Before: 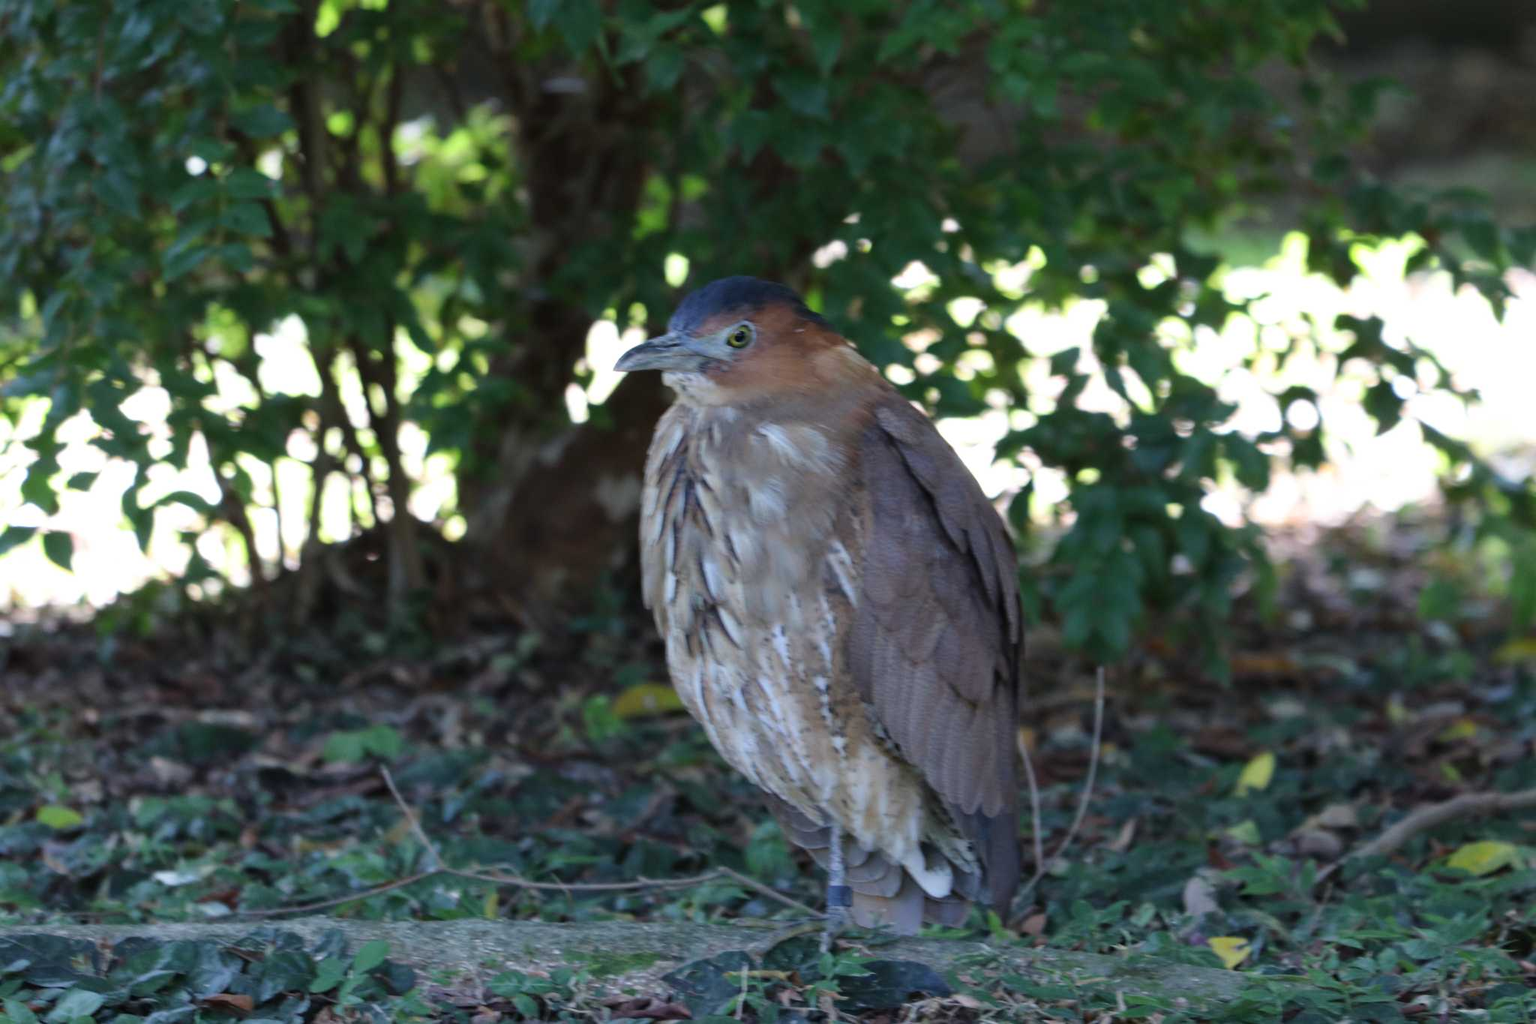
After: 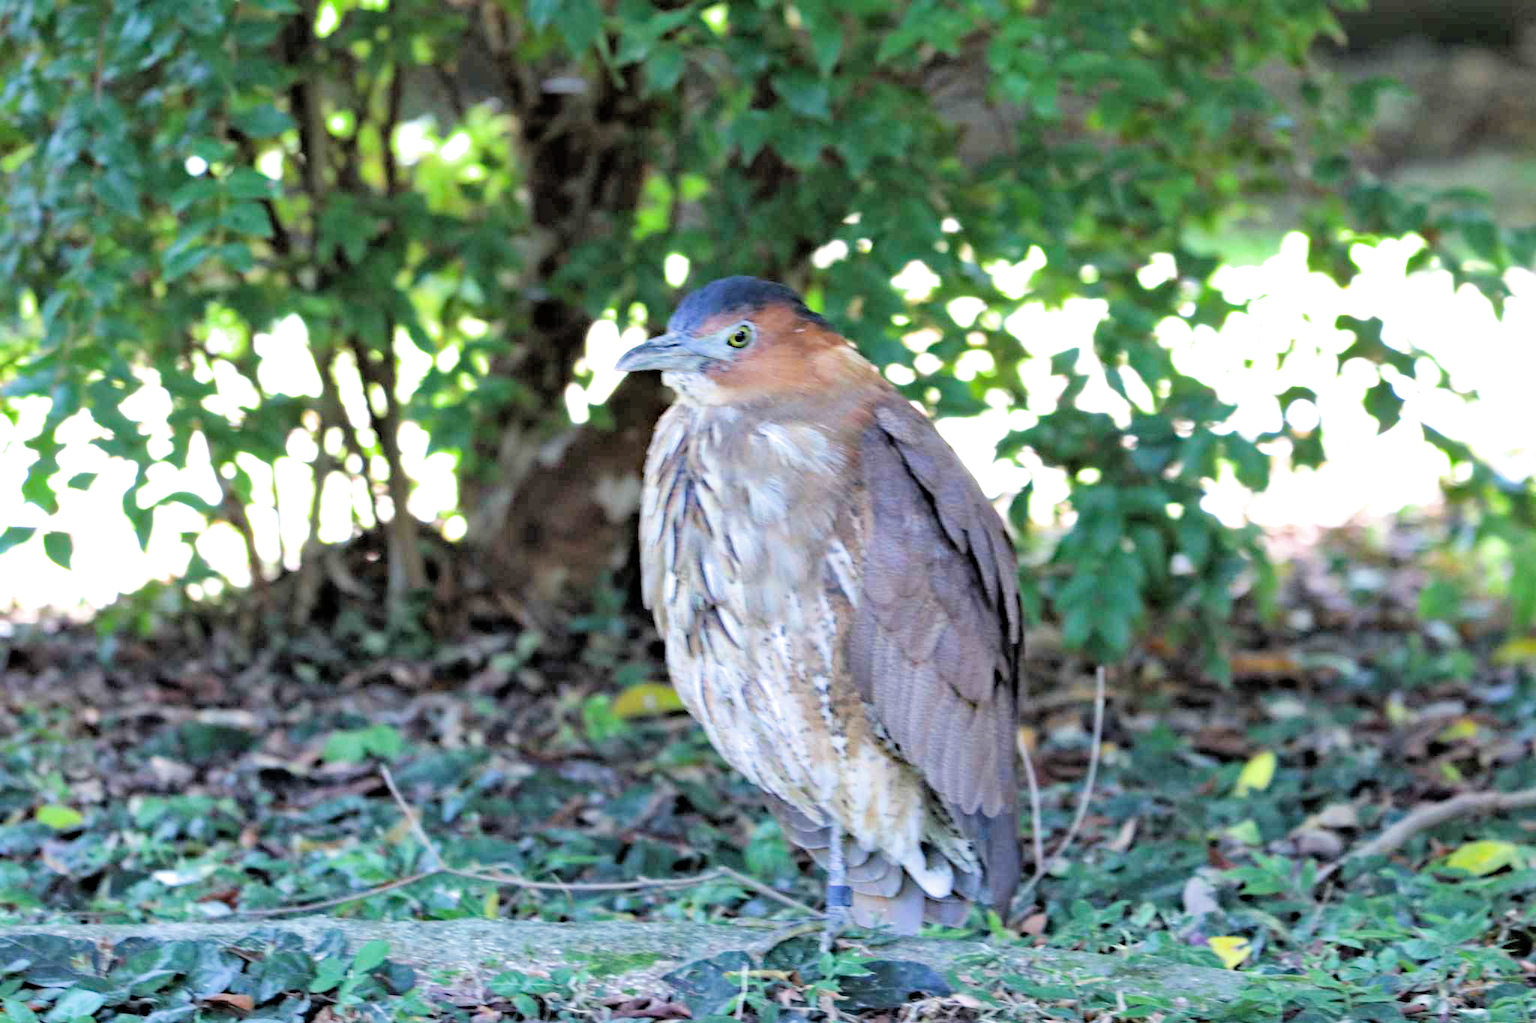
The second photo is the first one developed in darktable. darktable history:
exposure: black level correction 0, exposure 2 EV, compensate highlight preservation false
haze removal: compatibility mode true, adaptive false
shadows and highlights: on, module defaults
filmic rgb: black relative exposure -3.86 EV, white relative exposure 3.48 EV, hardness 2.63, contrast 1.103
